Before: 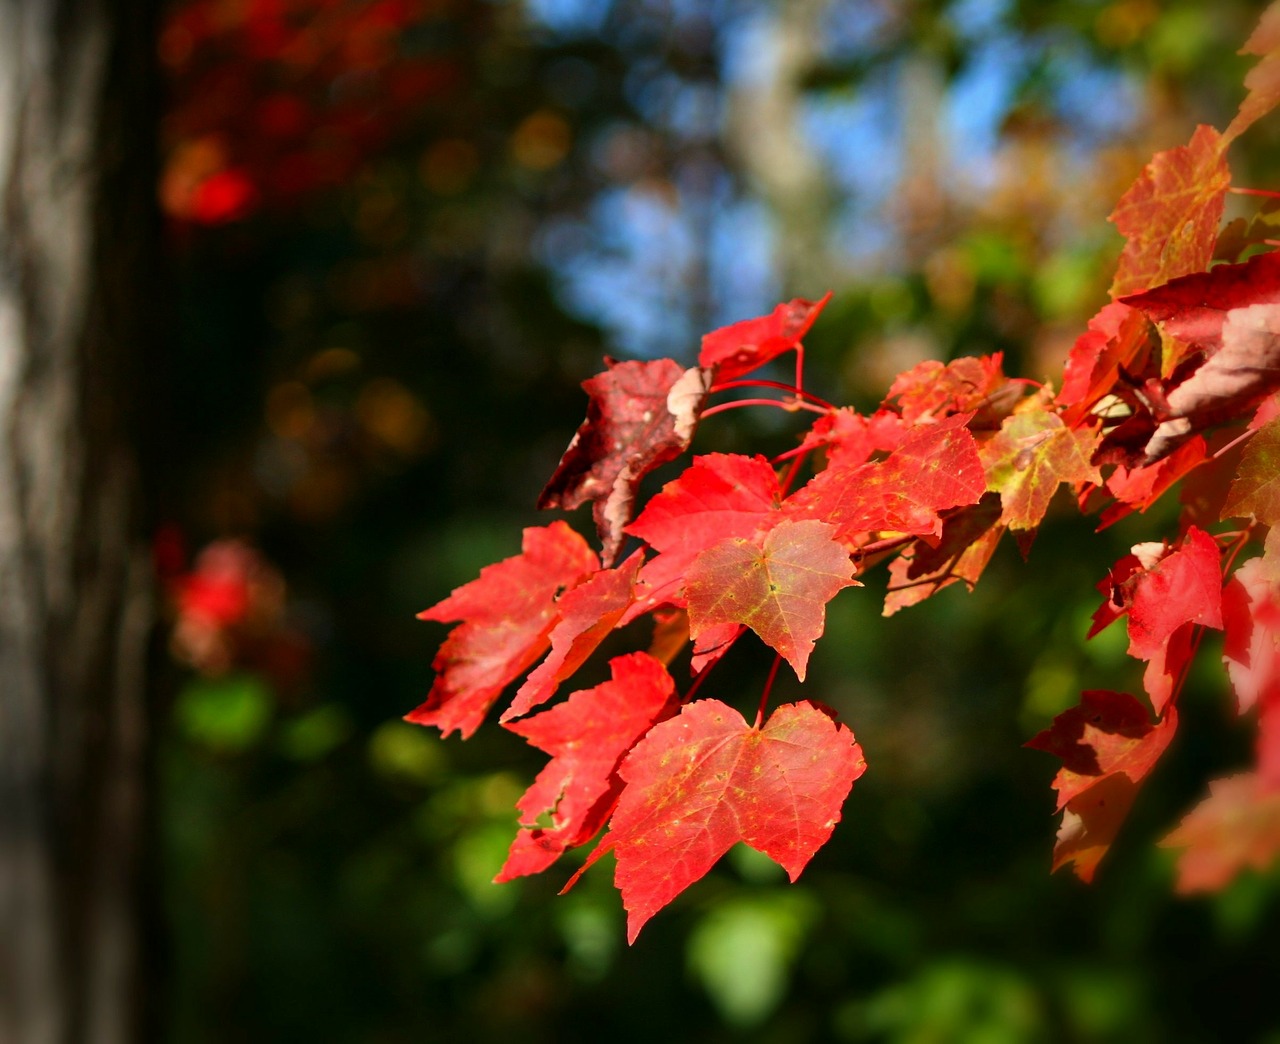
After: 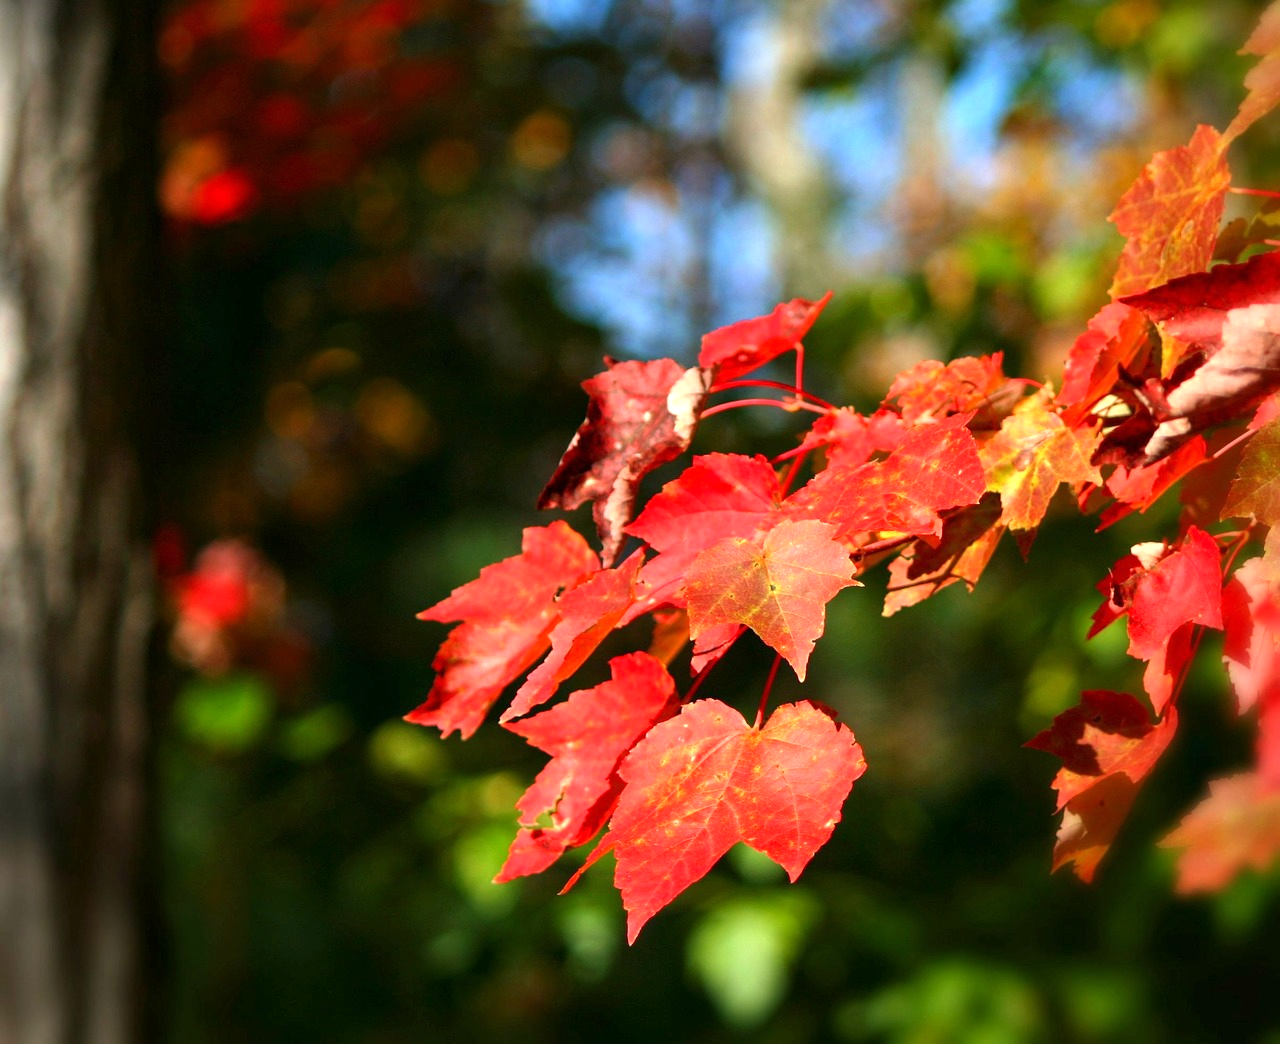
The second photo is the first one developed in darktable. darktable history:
exposure: exposure 0.657 EV, compensate exposure bias true, compensate highlight preservation false
